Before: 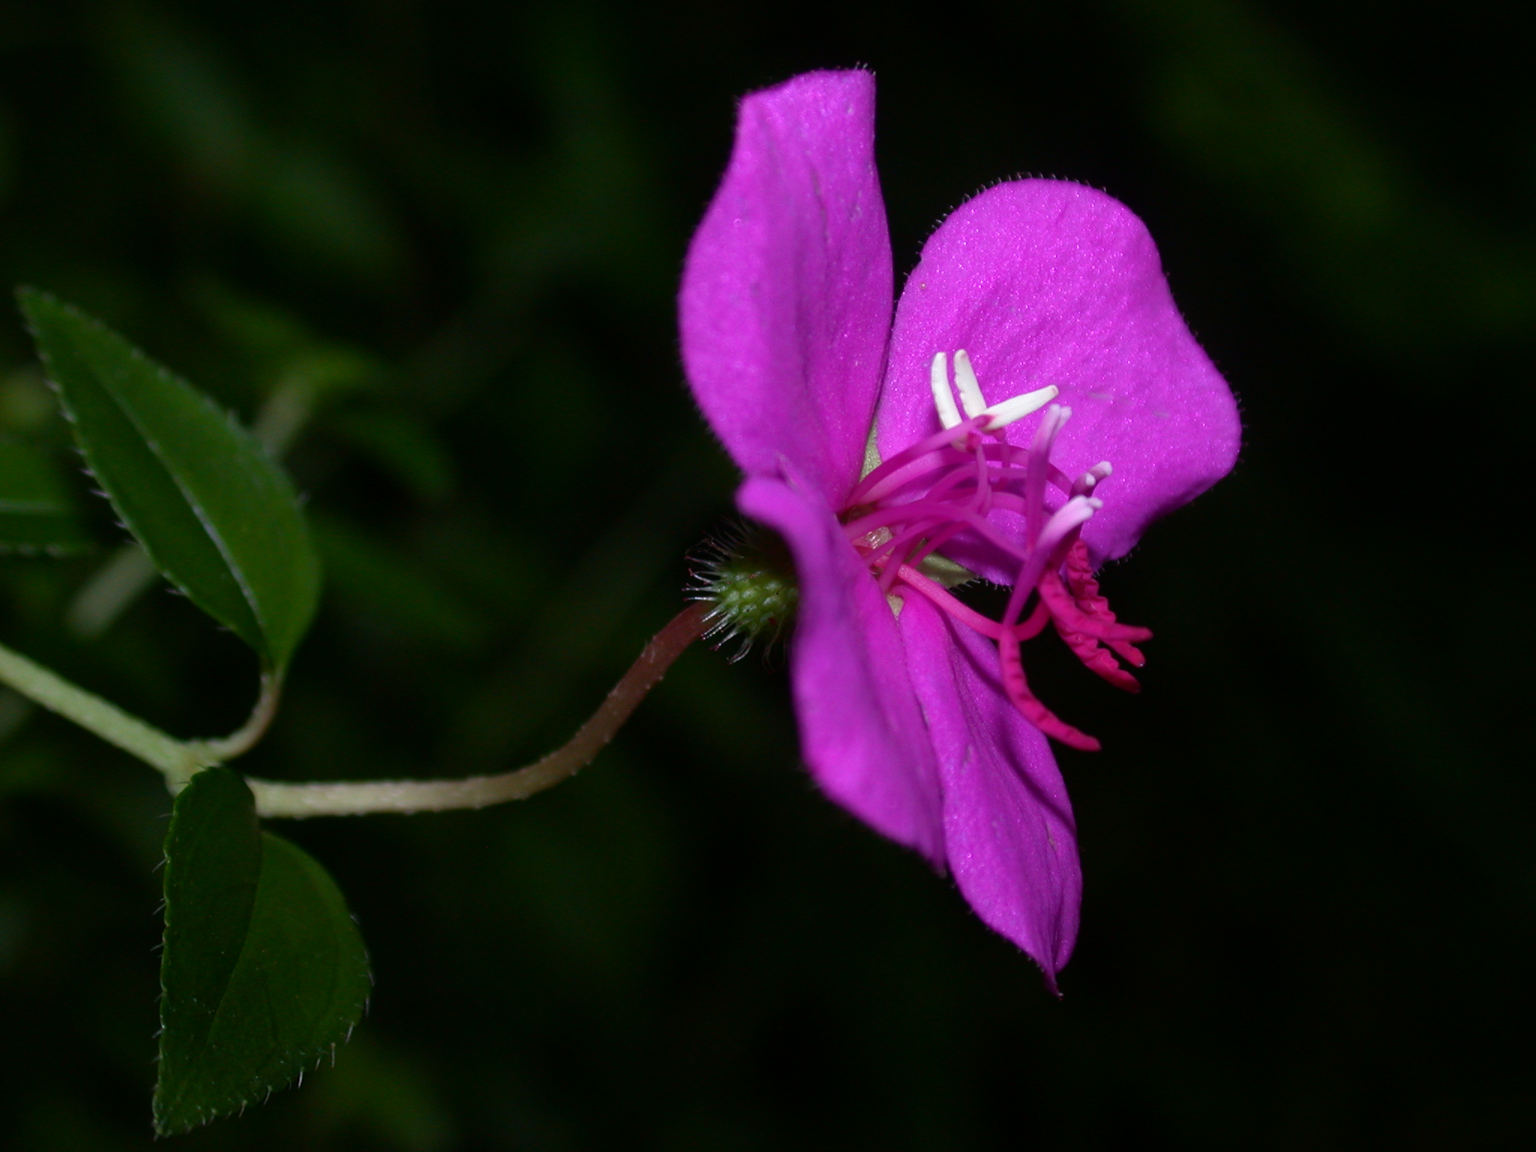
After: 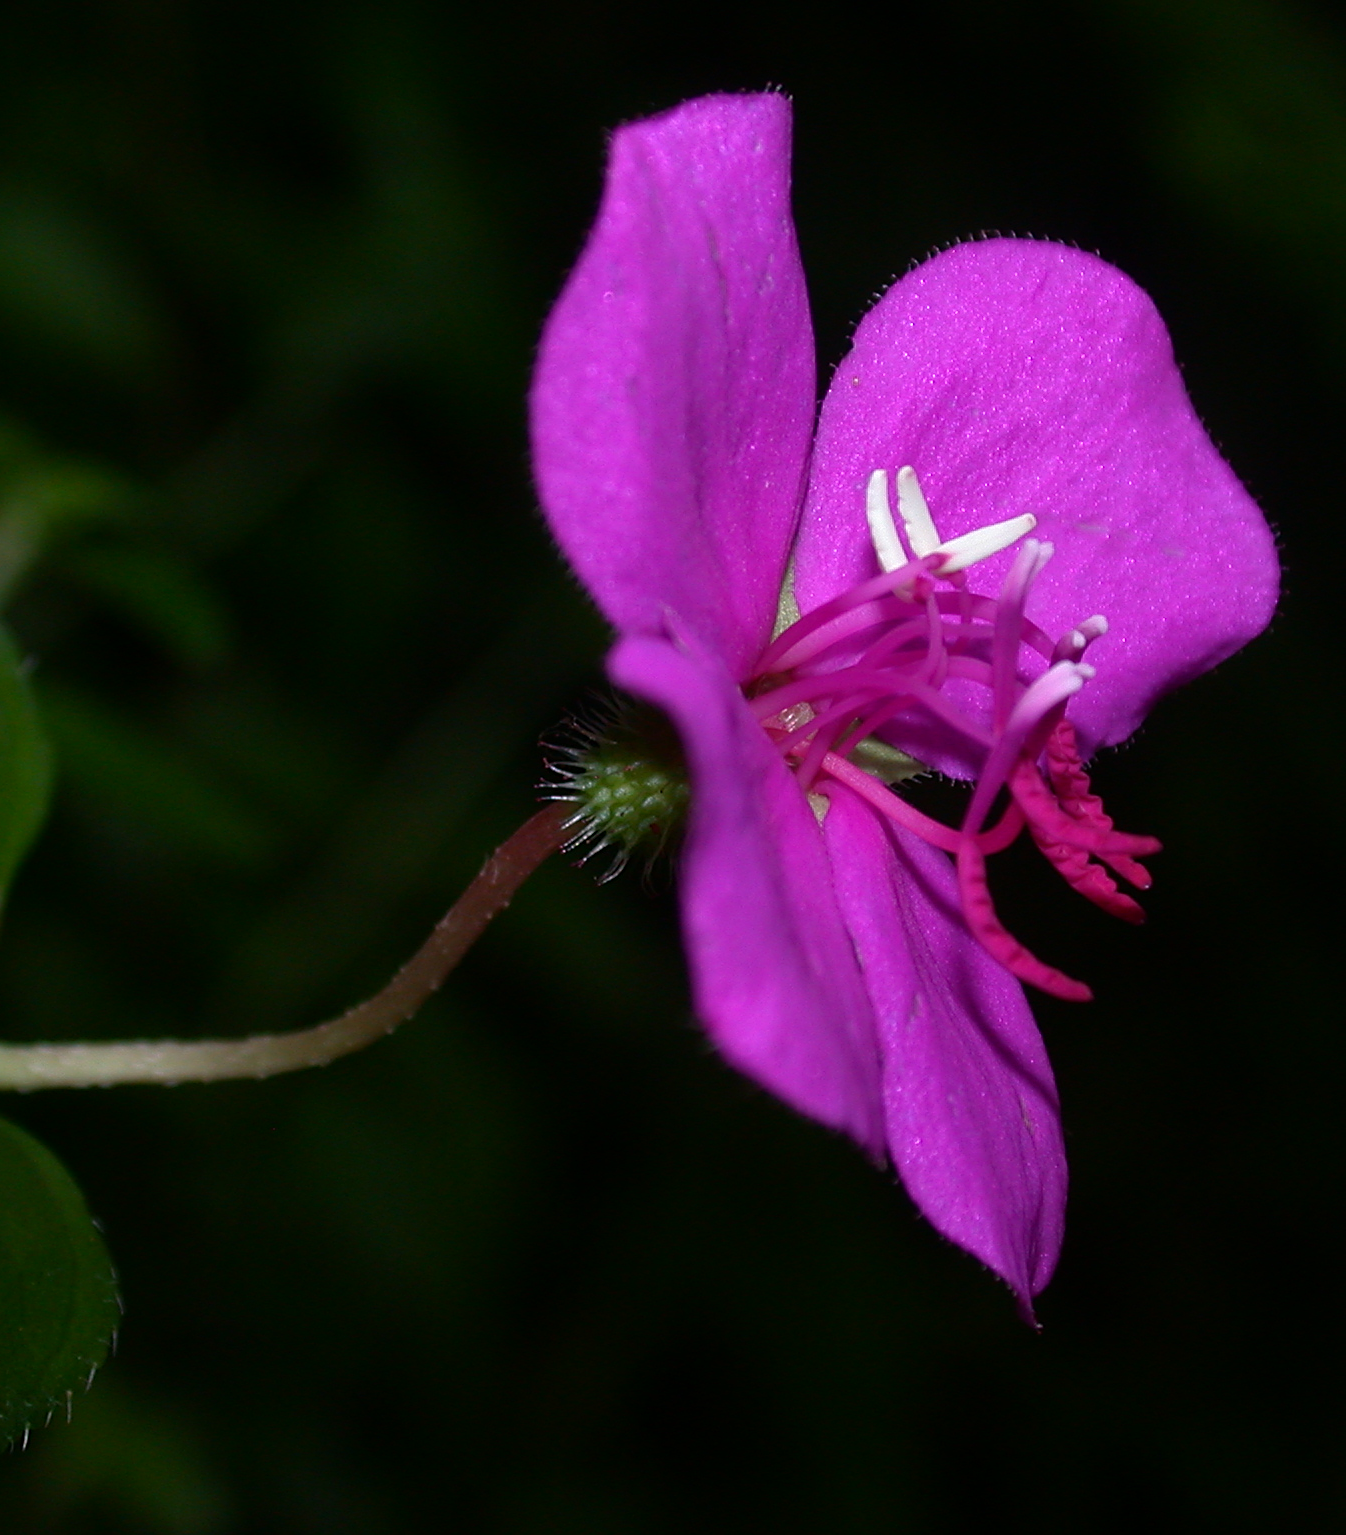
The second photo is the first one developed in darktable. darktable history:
crop and rotate: left 18.344%, right 15.933%
sharpen: on, module defaults
